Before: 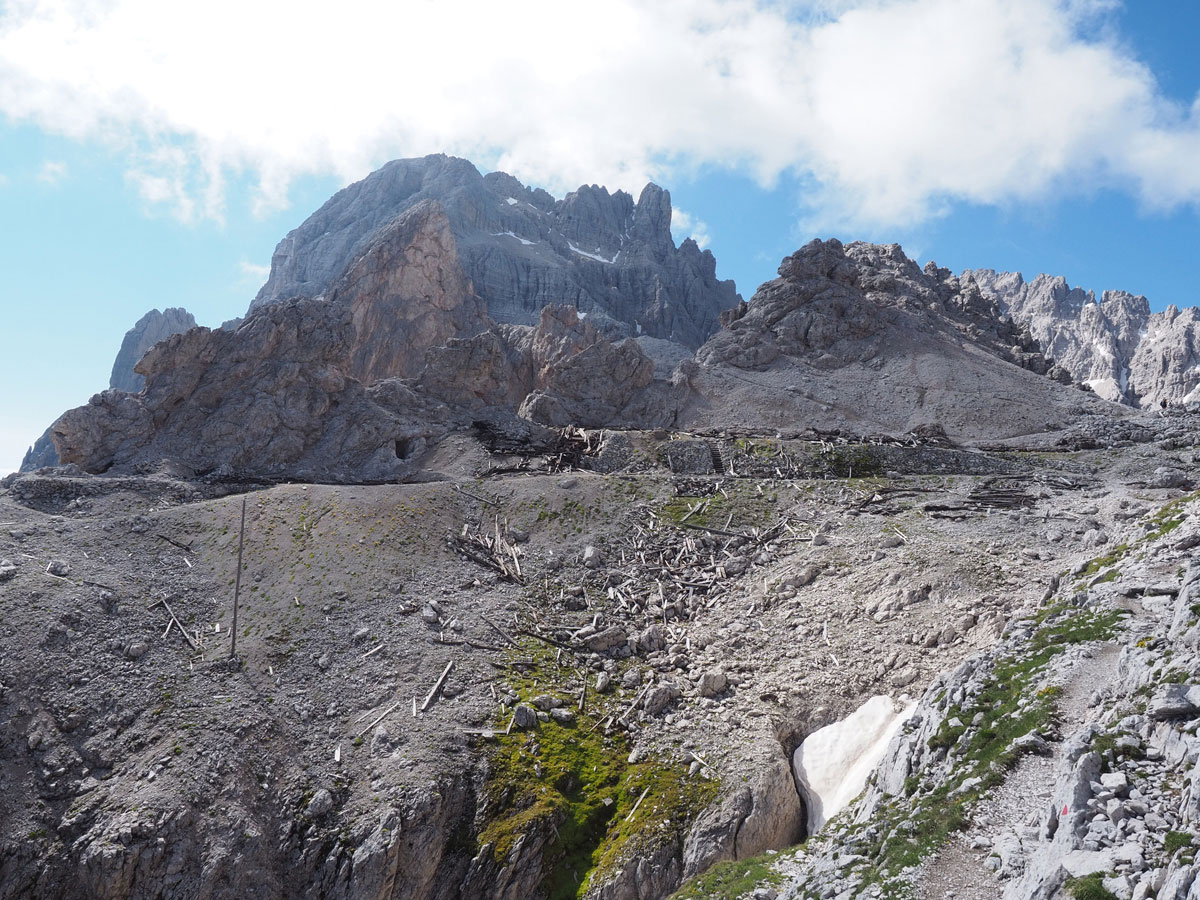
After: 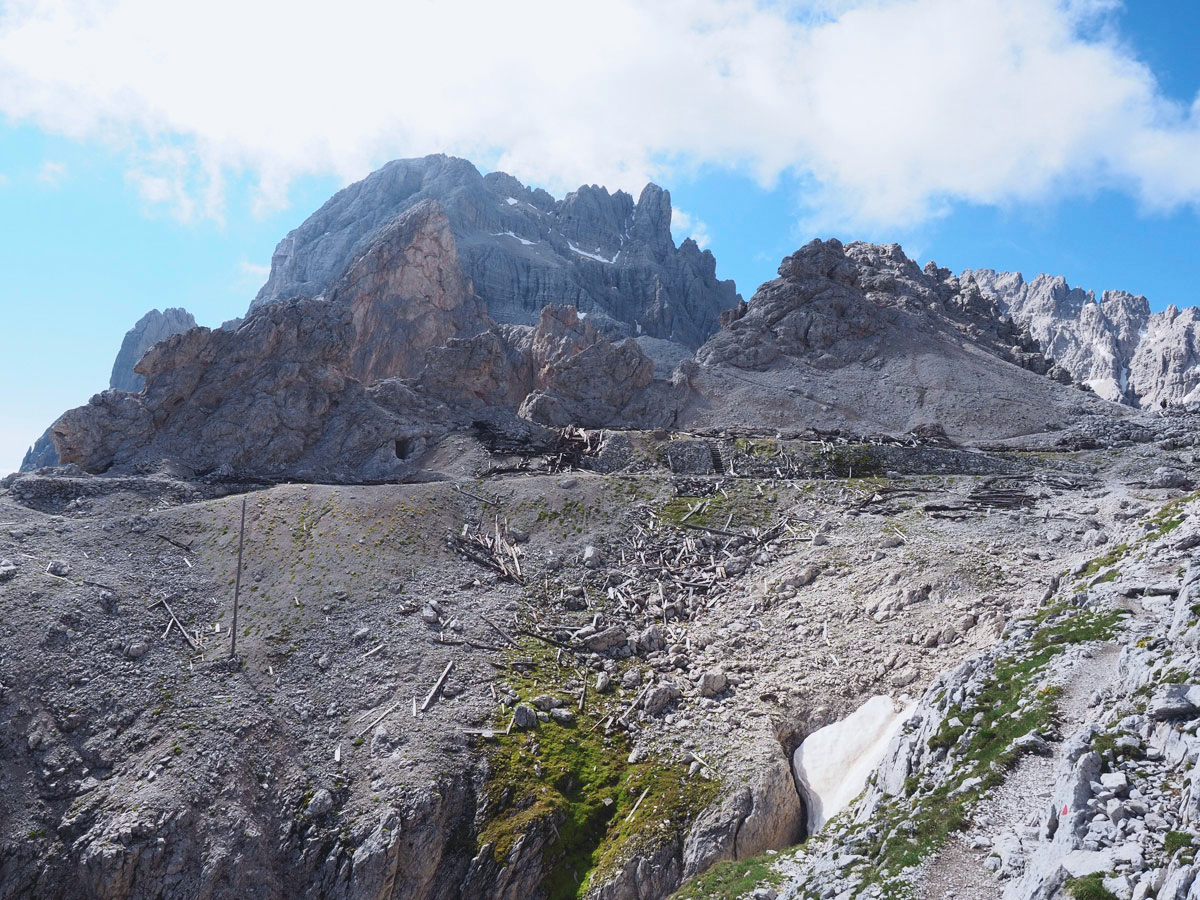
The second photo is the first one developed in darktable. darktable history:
tone curve: curves: ch0 [(0, 0.045) (0.155, 0.169) (0.46, 0.466) (0.751, 0.788) (1, 0.961)]; ch1 [(0, 0) (0.43, 0.408) (0.472, 0.469) (0.505, 0.503) (0.553, 0.563) (0.592, 0.581) (0.631, 0.625) (1, 1)]; ch2 [(0, 0) (0.505, 0.495) (0.55, 0.557) (0.583, 0.573) (1, 1)], color space Lab, independent channels, preserve colors none
